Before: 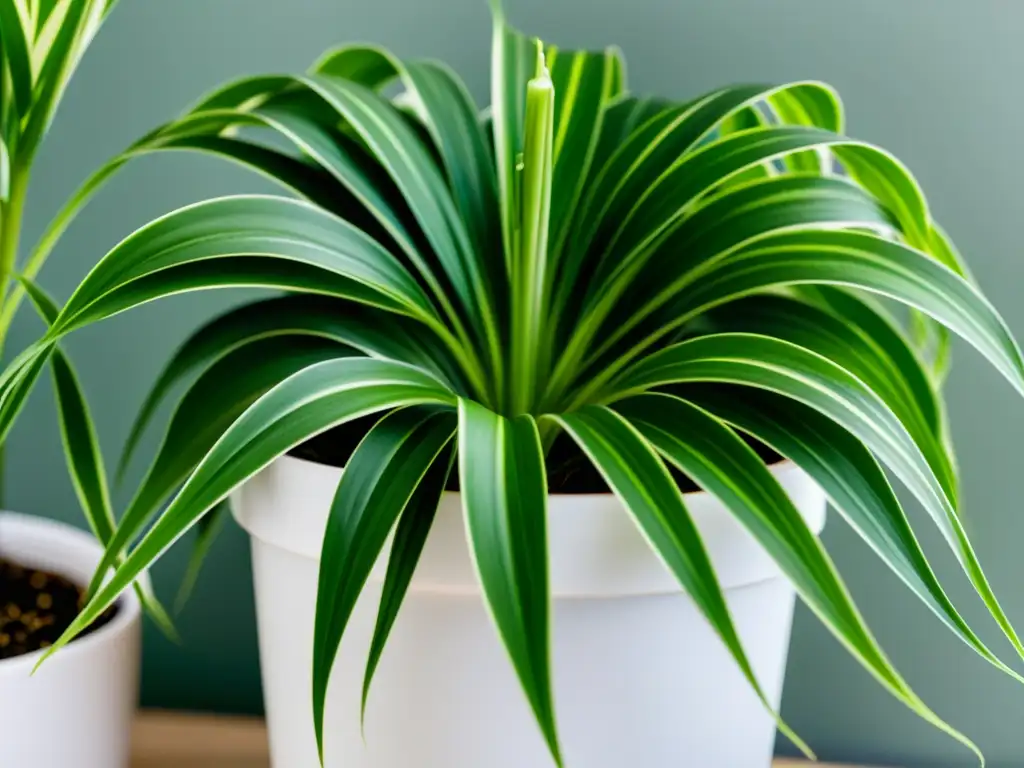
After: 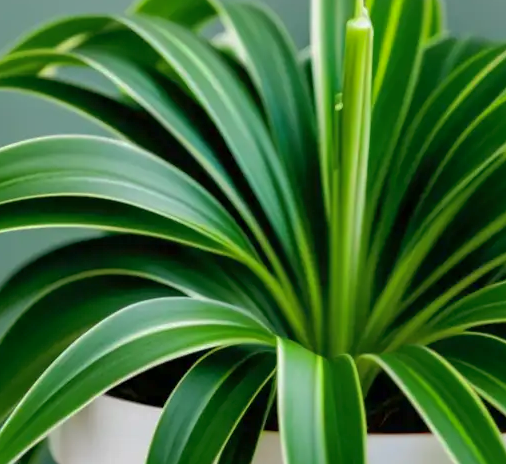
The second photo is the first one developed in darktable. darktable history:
shadows and highlights: on, module defaults
crop: left 17.763%, top 7.883%, right 32.766%, bottom 31.635%
